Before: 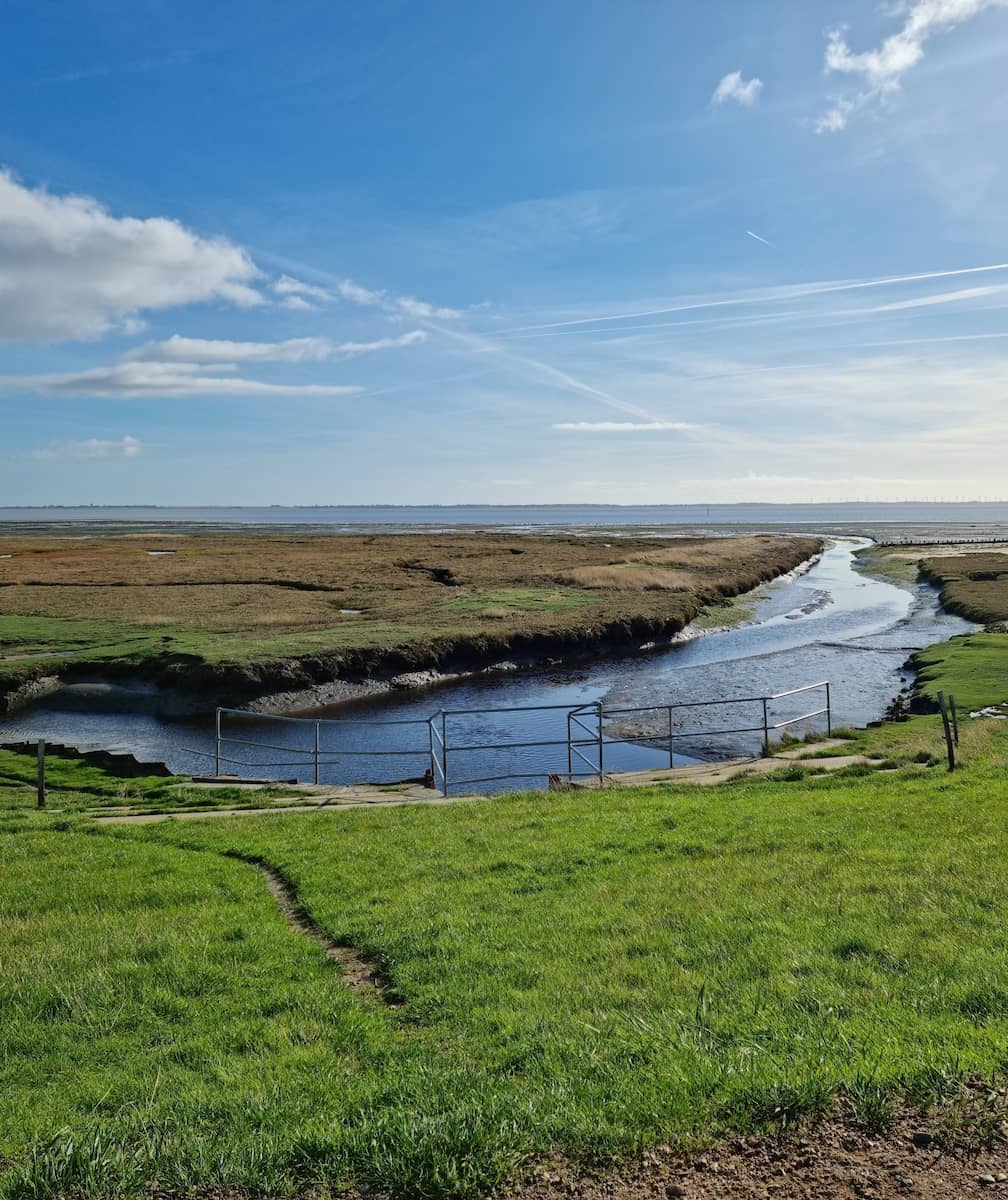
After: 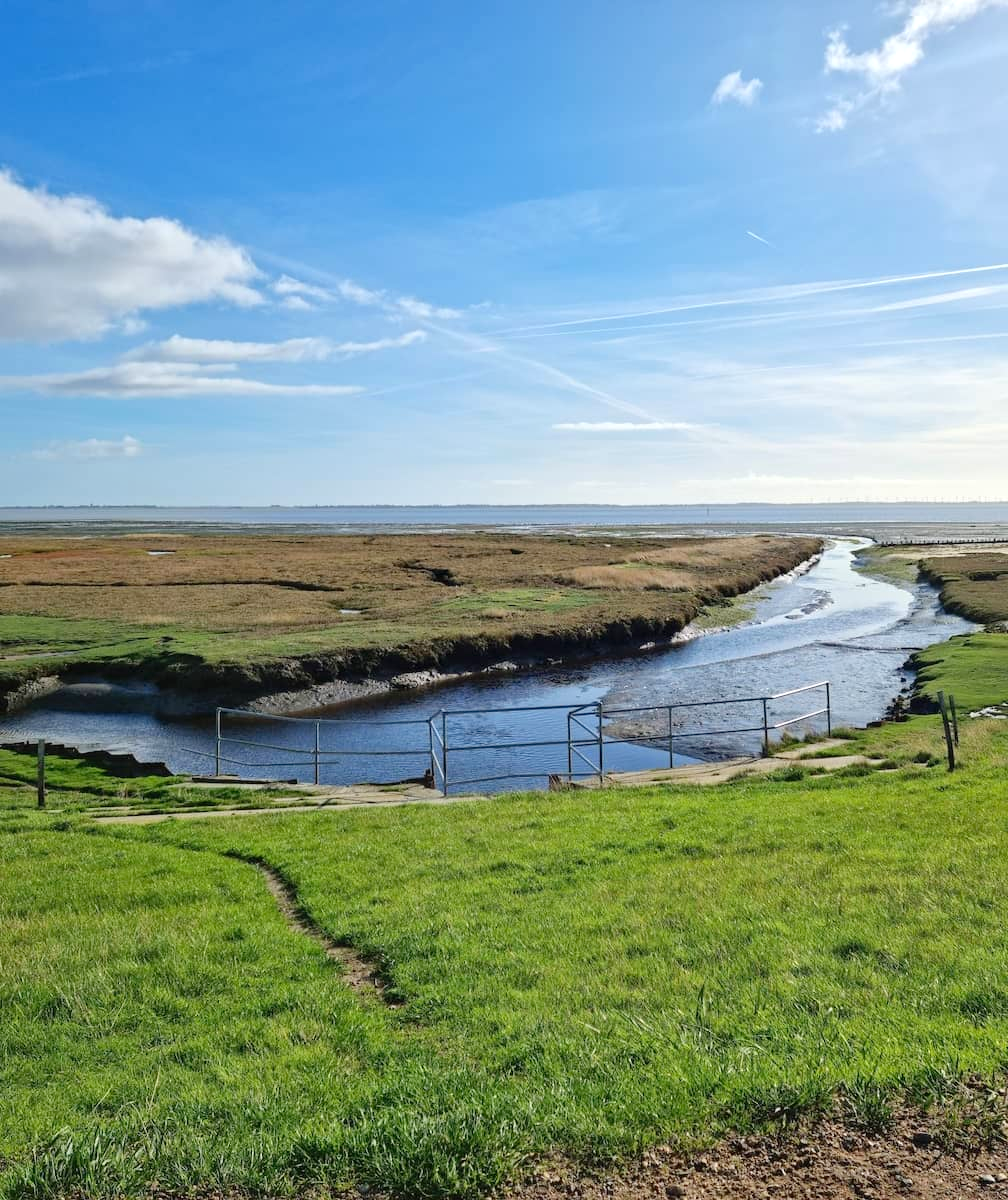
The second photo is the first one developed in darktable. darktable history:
tone equalizer: on, module defaults
levels: levels [0, 0.435, 0.917]
